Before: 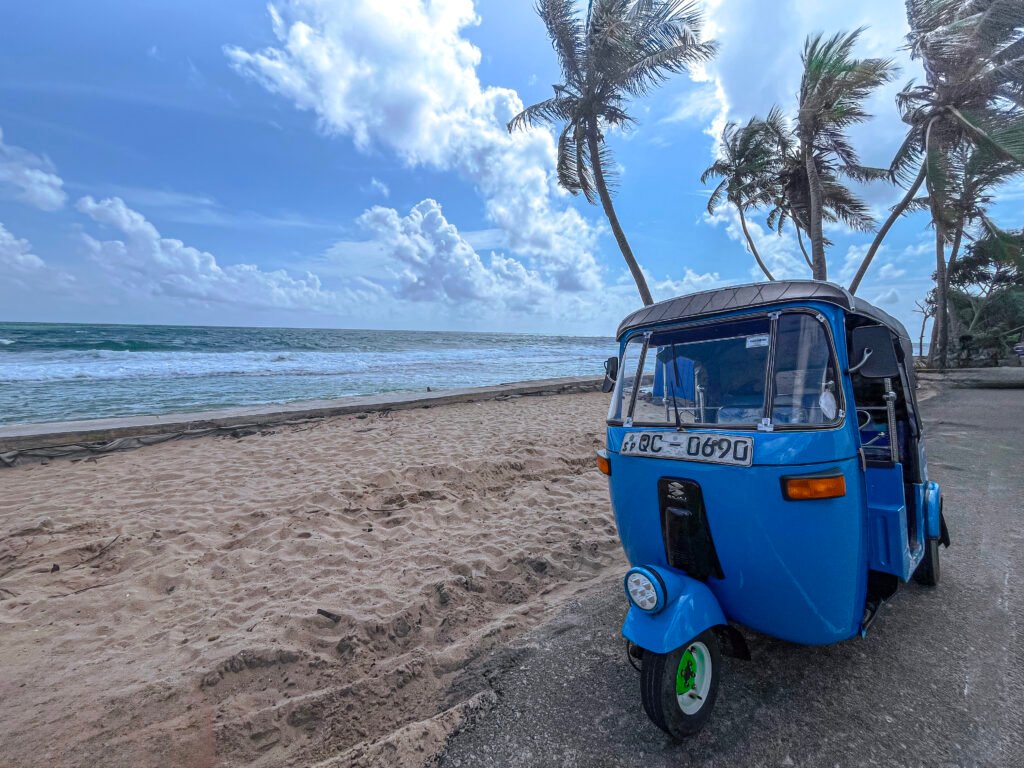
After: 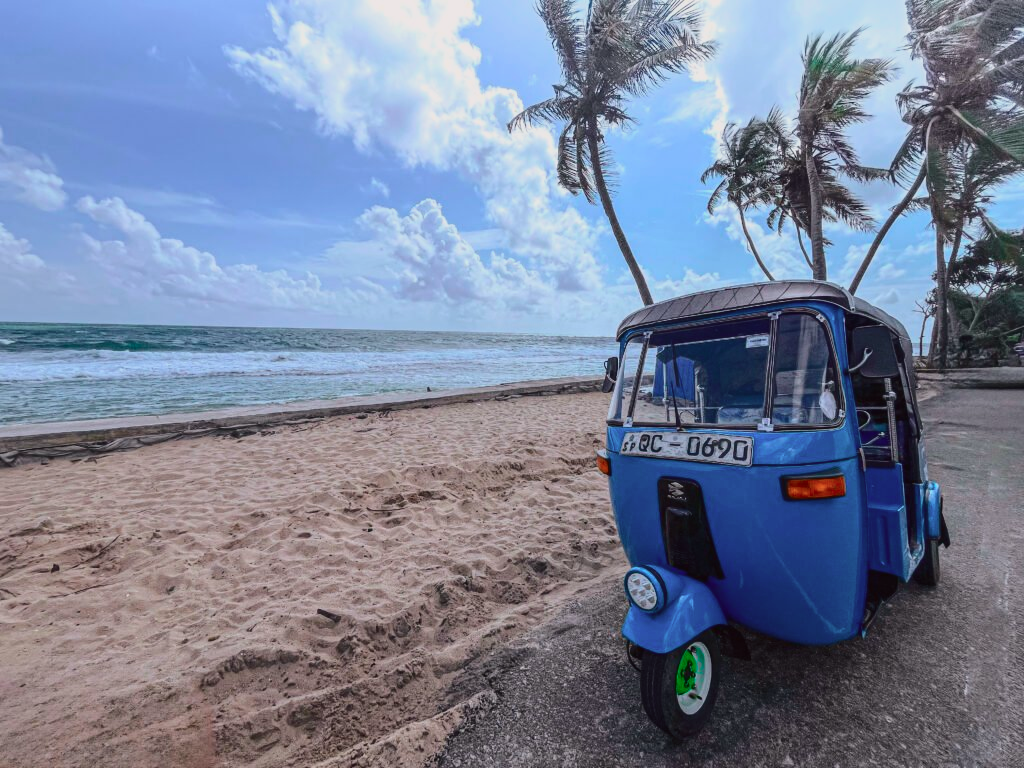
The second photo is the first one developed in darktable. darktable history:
tone curve: curves: ch0 [(0, 0.019) (0.204, 0.162) (0.491, 0.519) (0.748, 0.765) (1, 0.919)]; ch1 [(0, 0) (0.201, 0.113) (0.372, 0.282) (0.443, 0.434) (0.496, 0.504) (0.566, 0.585) (0.761, 0.803) (1, 1)]; ch2 [(0, 0) (0.434, 0.447) (0.483, 0.487) (0.555, 0.563) (0.697, 0.68) (1, 1)], color space Lab, independent channels, preserve colors none
